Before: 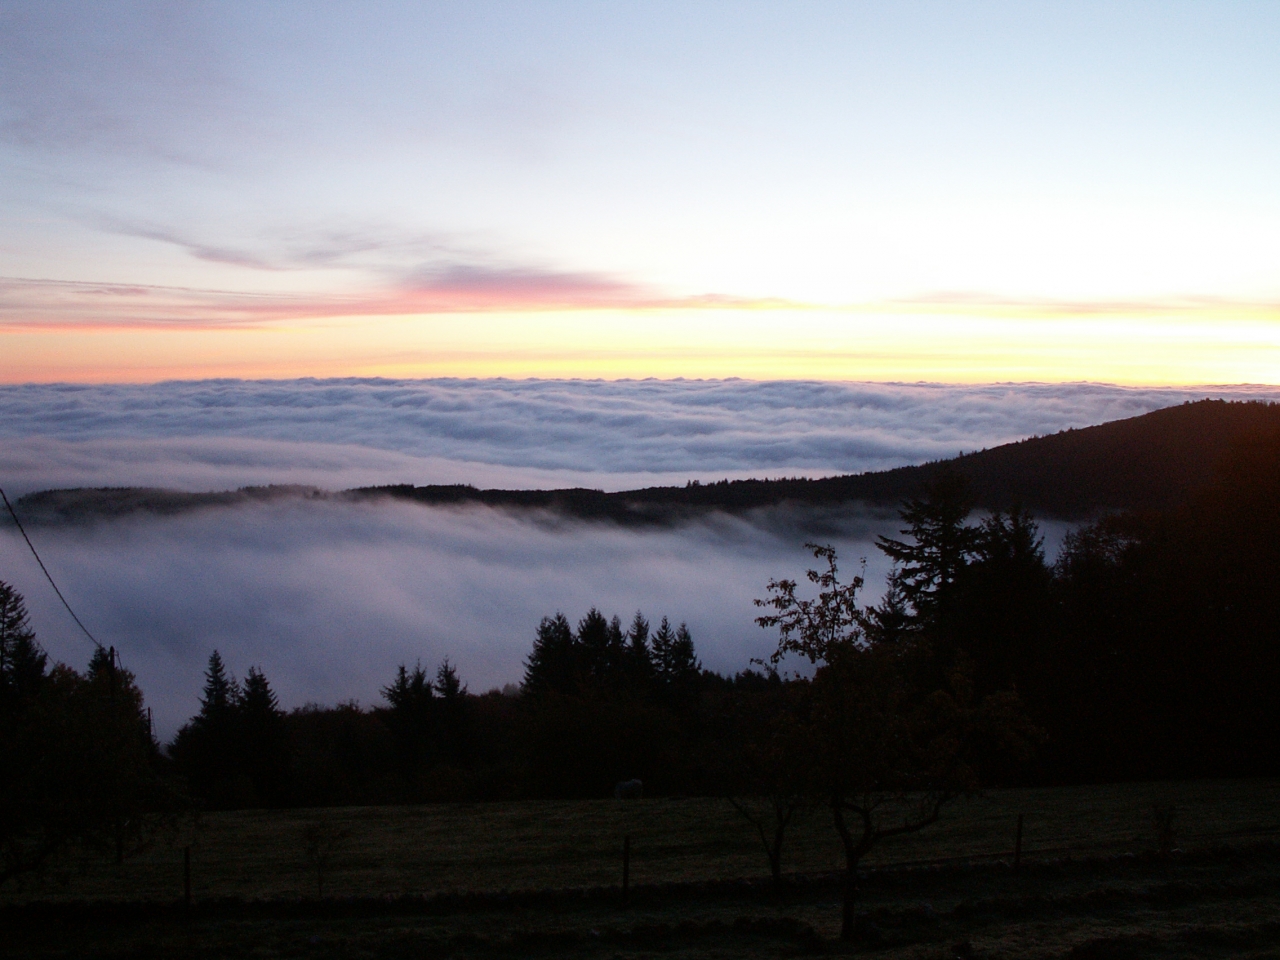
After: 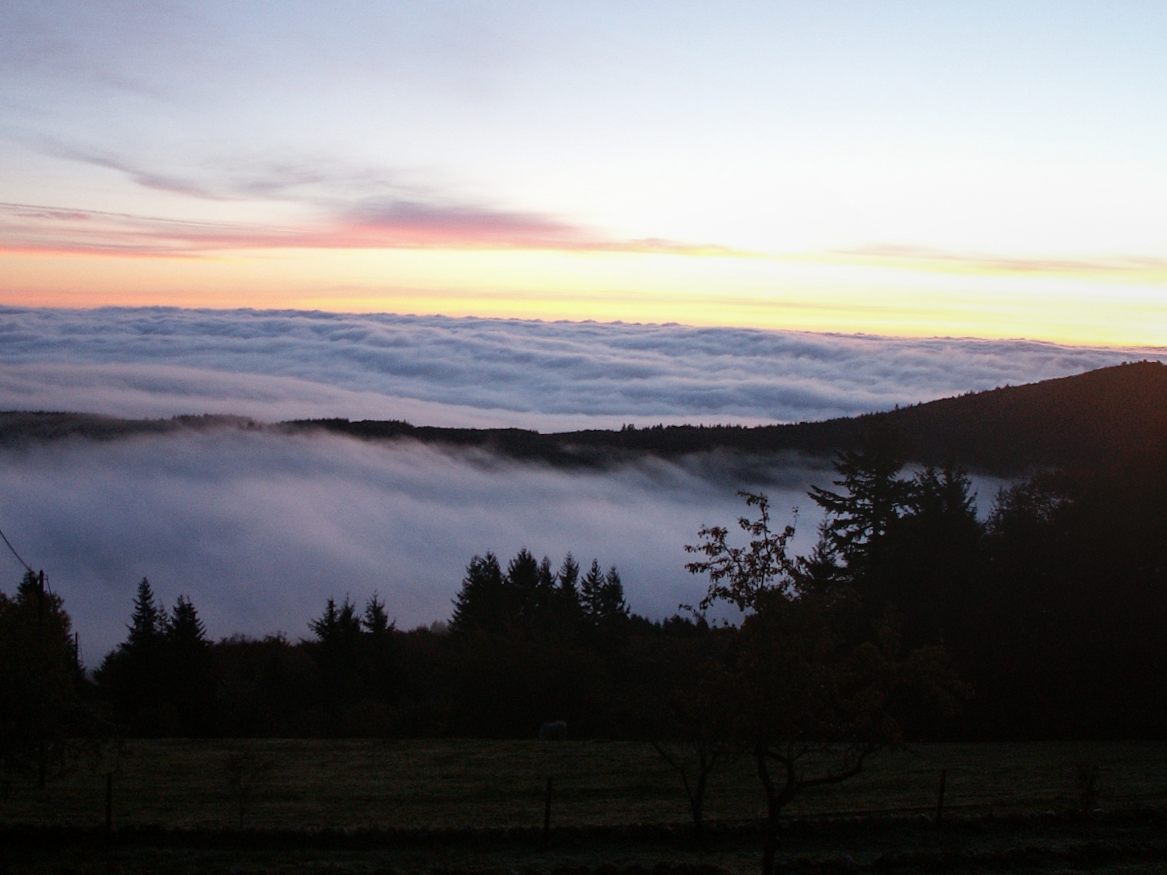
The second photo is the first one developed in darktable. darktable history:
crop and rotate: angle -1.96°, left 3.097%, top 4.154%, right 1.586%, bottom 0.529%
local contrast: detail 110%
